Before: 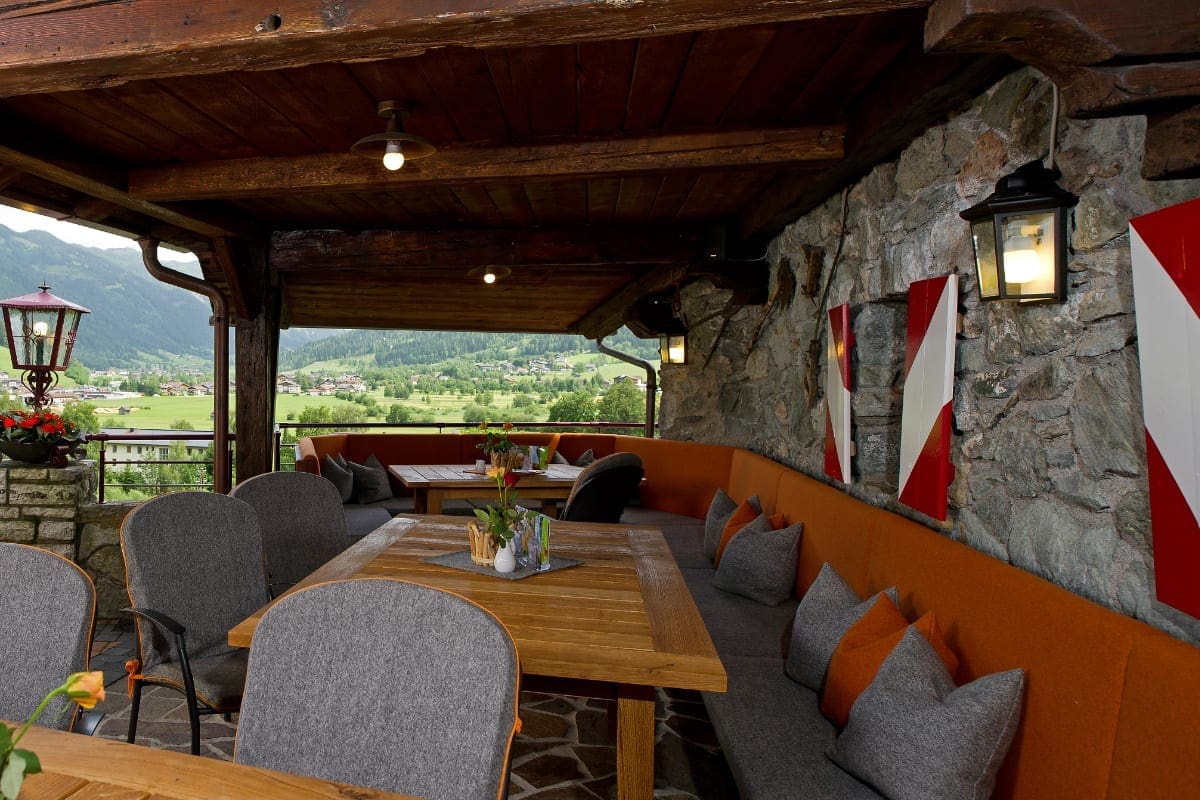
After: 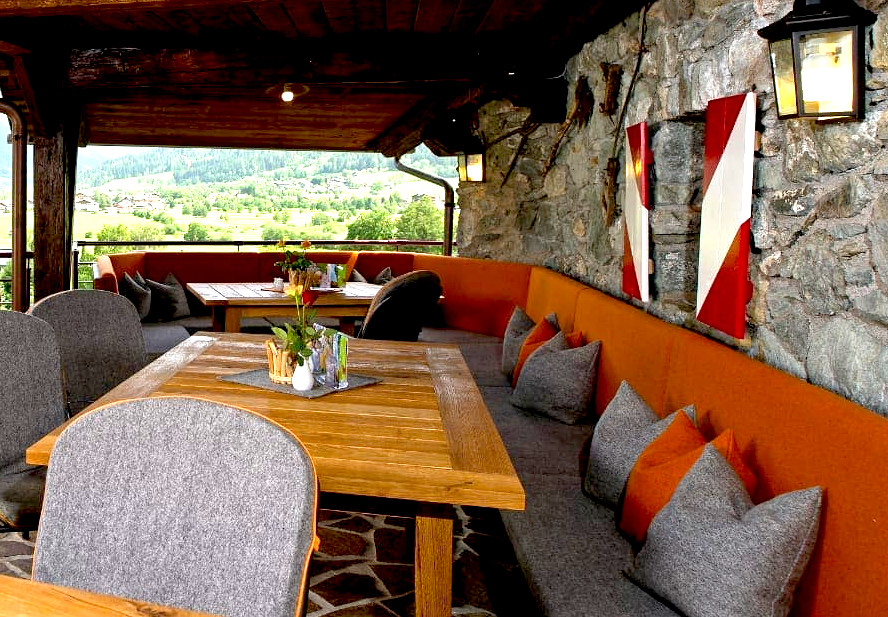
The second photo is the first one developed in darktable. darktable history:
crop: left 16.871%, top 22.857%, right 9.116%
exposure: black level correction 0.009, exposure 1.425 EV, compensate highlight preservation false
